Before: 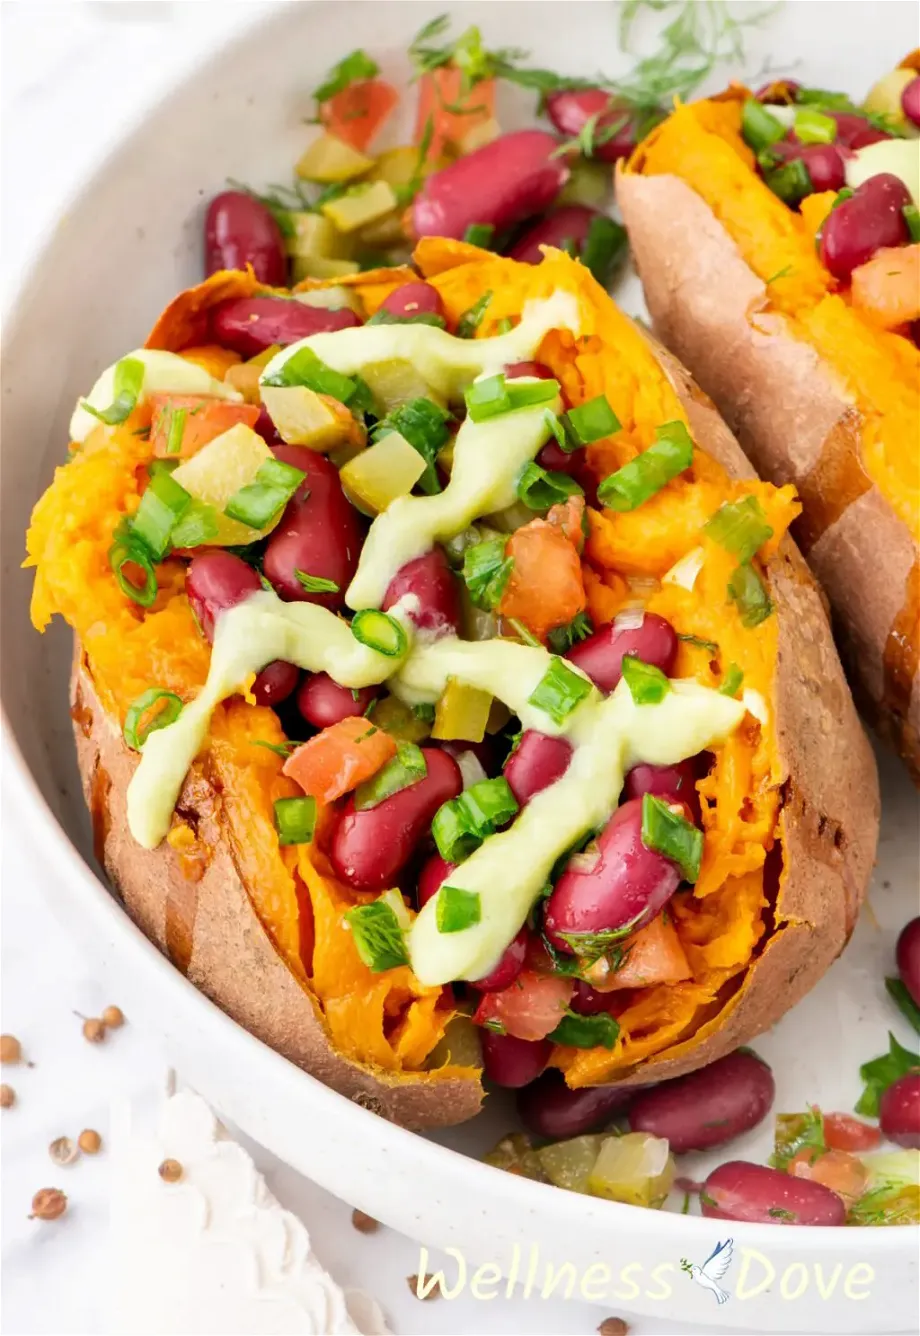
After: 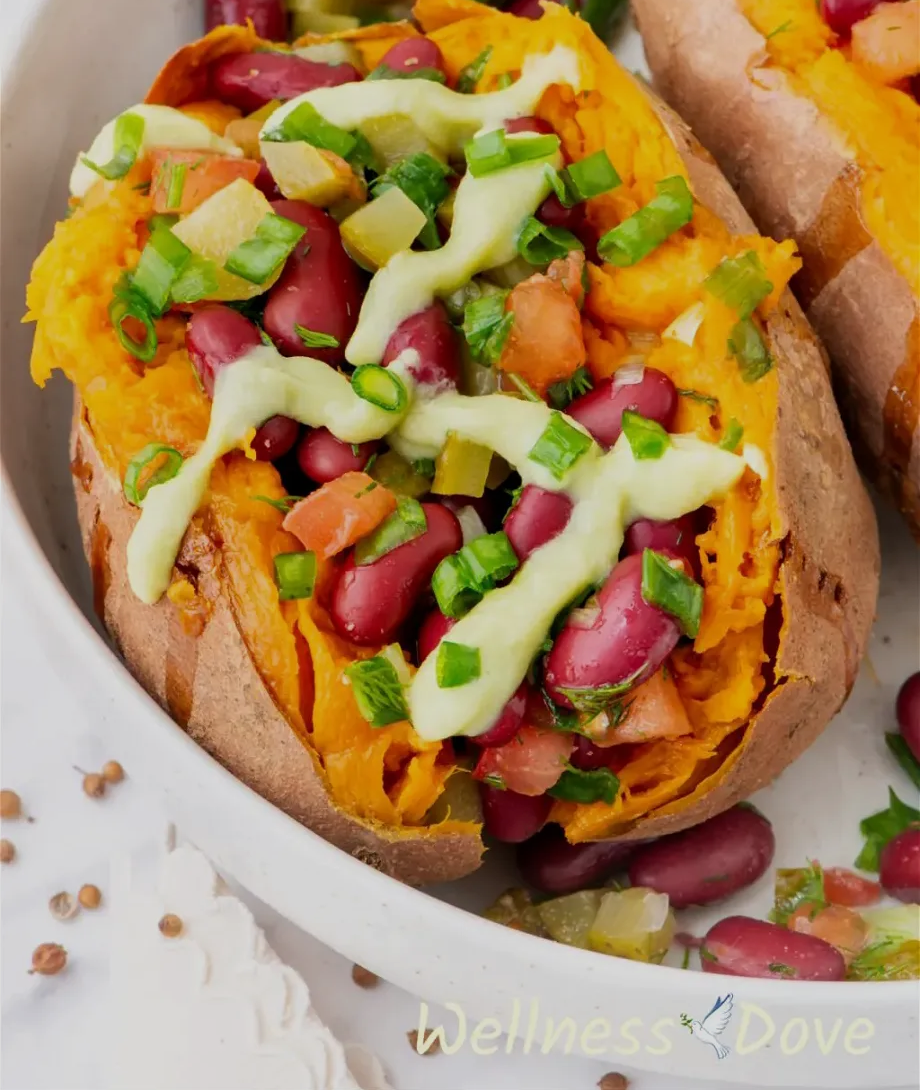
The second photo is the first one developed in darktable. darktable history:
crop and rotate: top 18.356%
exposure: exposure -0.492 EV, compensate highlight preservation false
